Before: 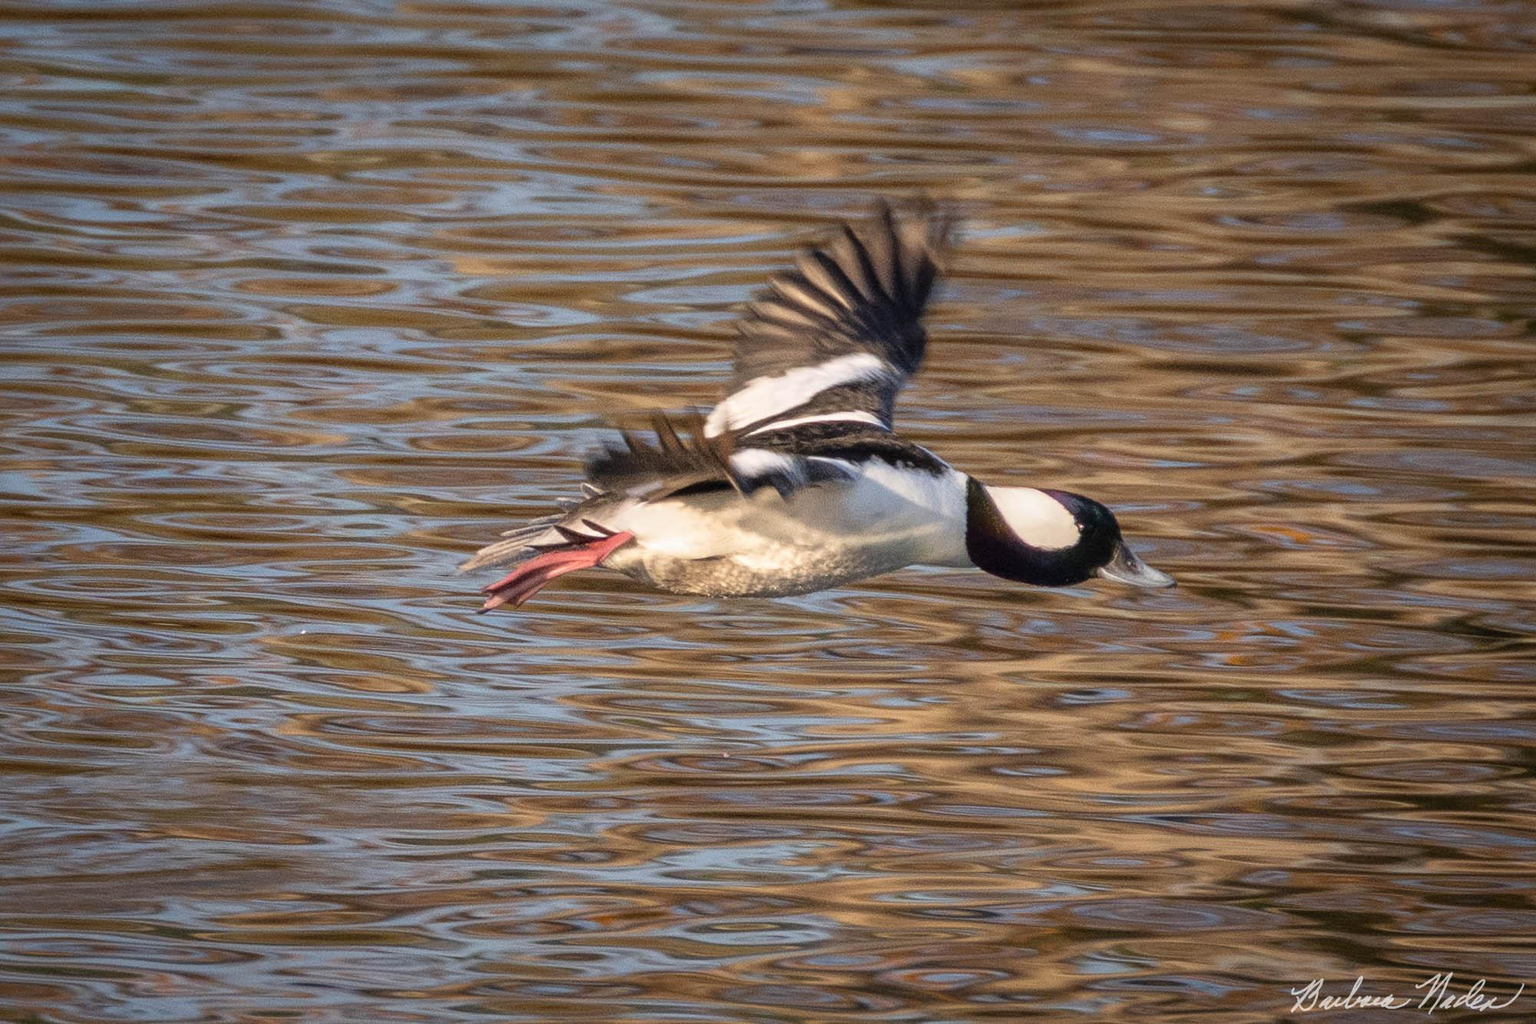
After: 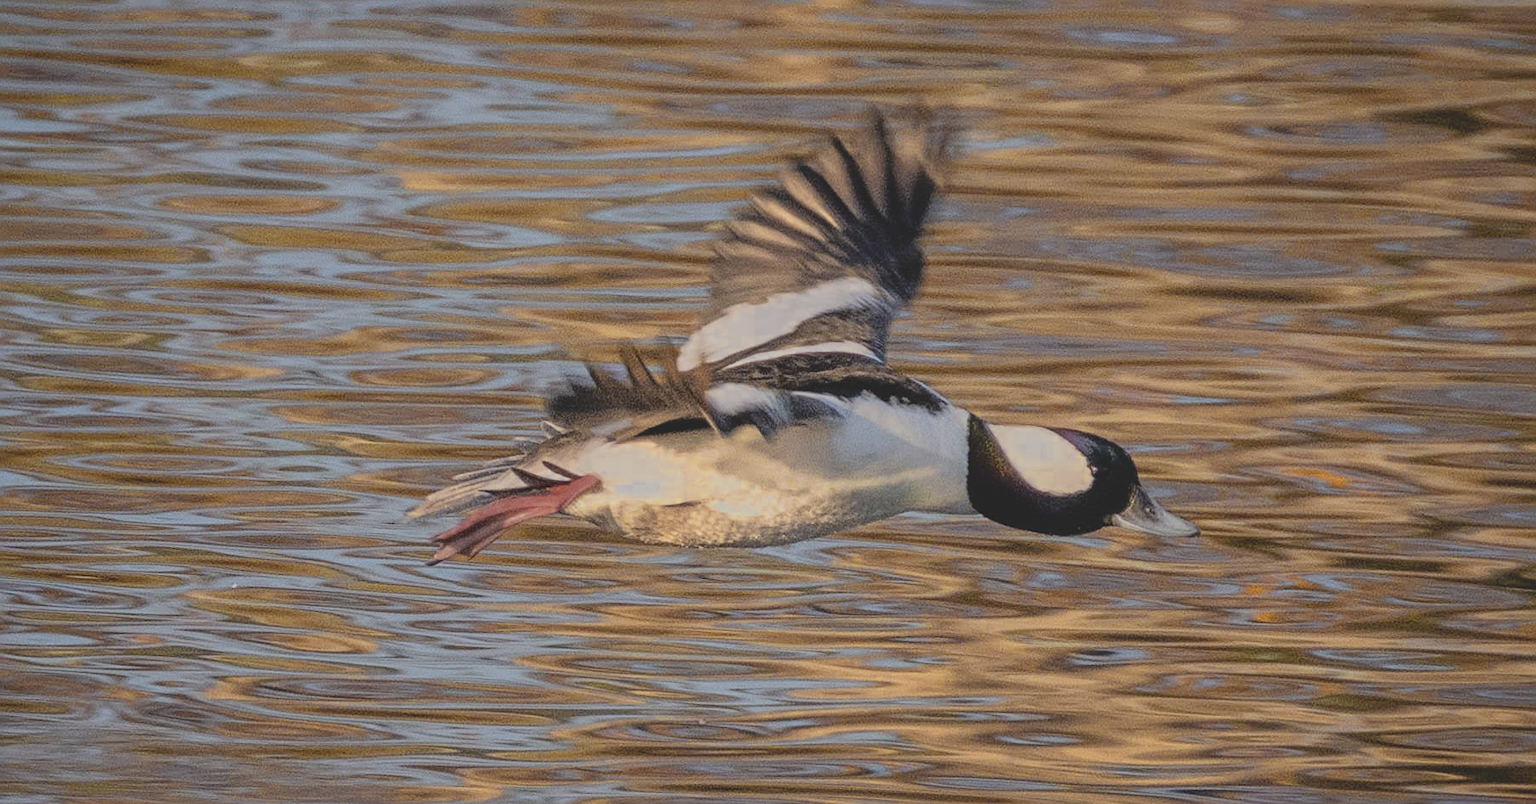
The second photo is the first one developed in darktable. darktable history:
filmic rgb: black relative exposure -7.65 EV, white relative exposure 4.56 EV, hardness 3.61, color science v6 (2022)
tone equalizer: mask exposure compensation -0.512 EV
crop: left 5.994%, top 10.001%, right 3.53%, bottom 18.935%
contrast brightness saturation: contrast -0.296
color zones: curves: ch0 [(0.004, 0.306) (0.107, 0.448) (0.252, 0.656) (0.41, 0.398) (0.595, 0.515) (0.768, 0.628)]; ch1 [(0.07, 0.323) (0.151, 0.452) (0.252, 0.608) (0.346, 0.221) (0.463, 0.189) (0.61, 0.368) (0.735, 0.395) (0.921, 0.412)]; ch2 [(0, 0.476) (0.132, 0.512) (0.243, 0.512) (0.397, 0.48) (0.522, 0.376) (0.634, 0.536) (0.761, 0.46)]
sharpen: on, module defaults
